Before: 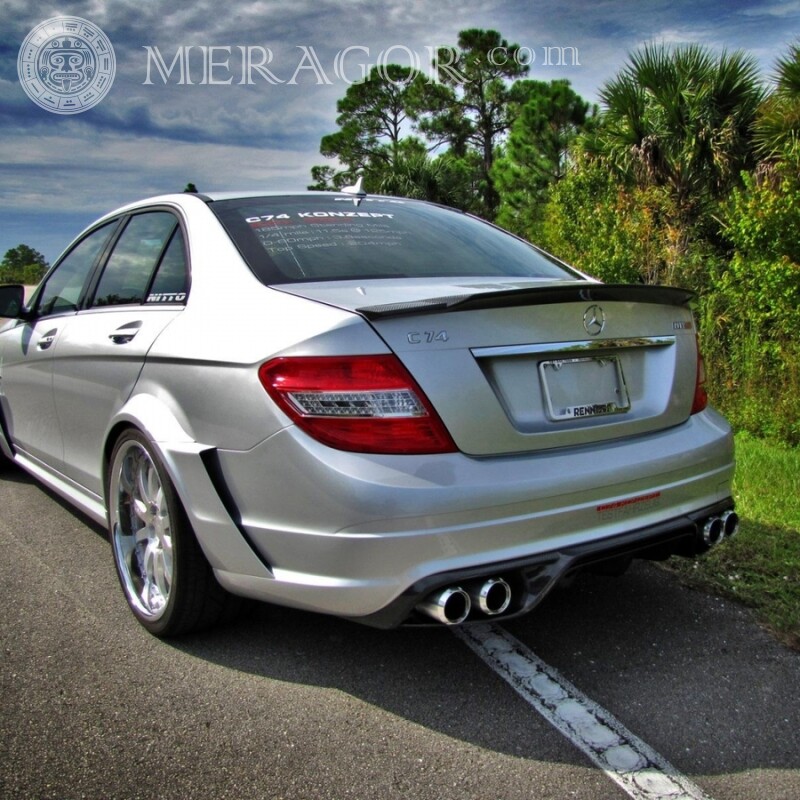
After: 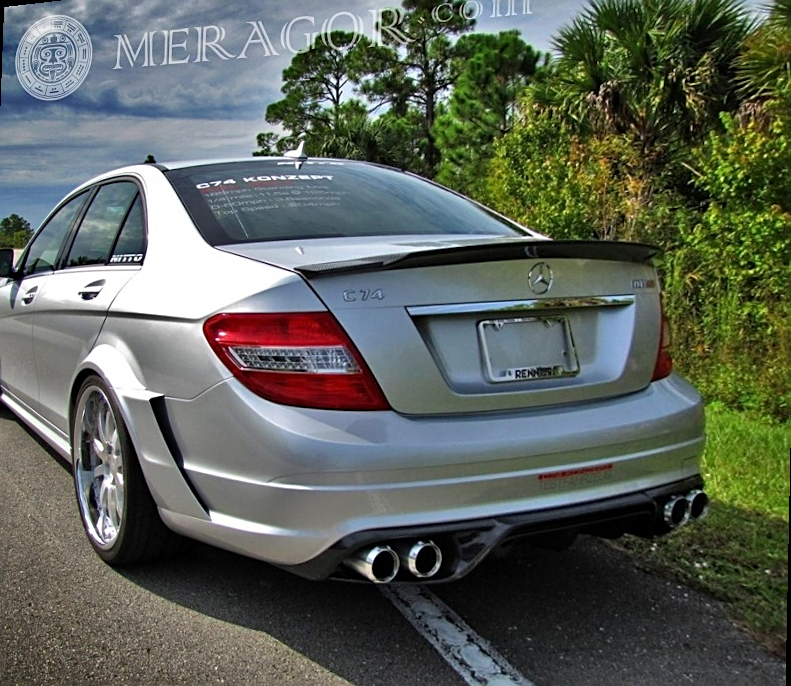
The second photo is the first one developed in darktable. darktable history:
rotate and perspective: rotation 1.69°, lens shift (vertical) -0.023, lens shift (horizontal) -0.291, crop left 0.025, crop right 0.988, crop top 0.092, crop bottom 0.842
sharpen: on, module defaults
